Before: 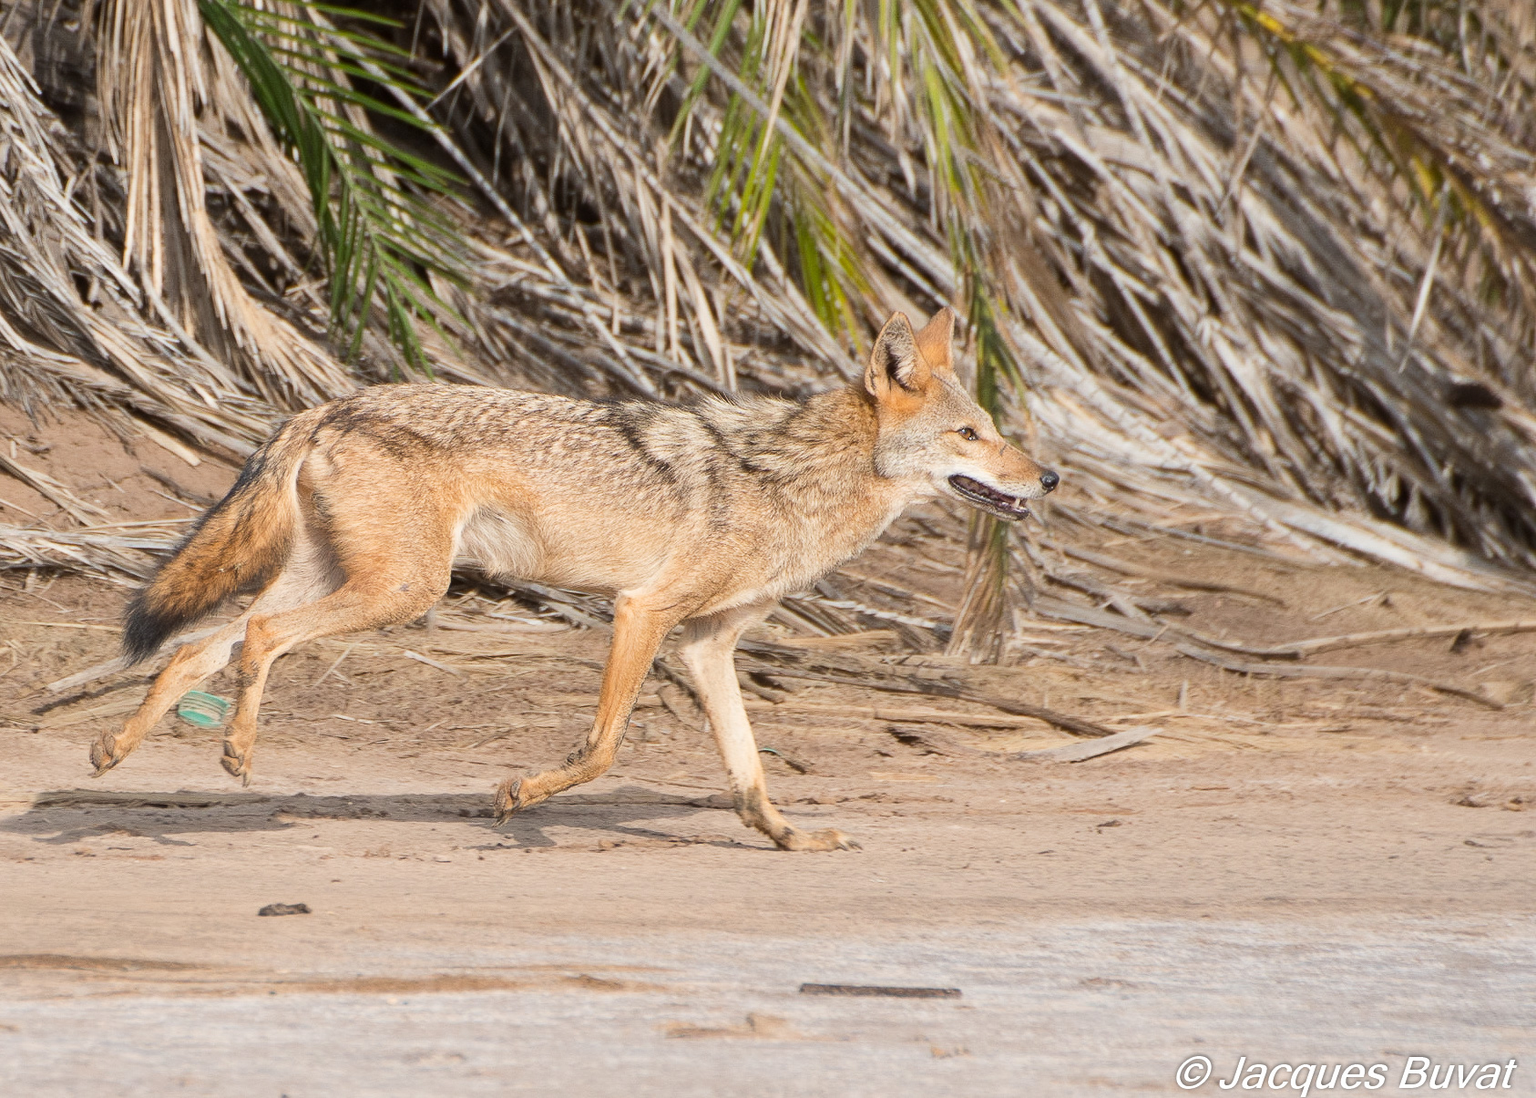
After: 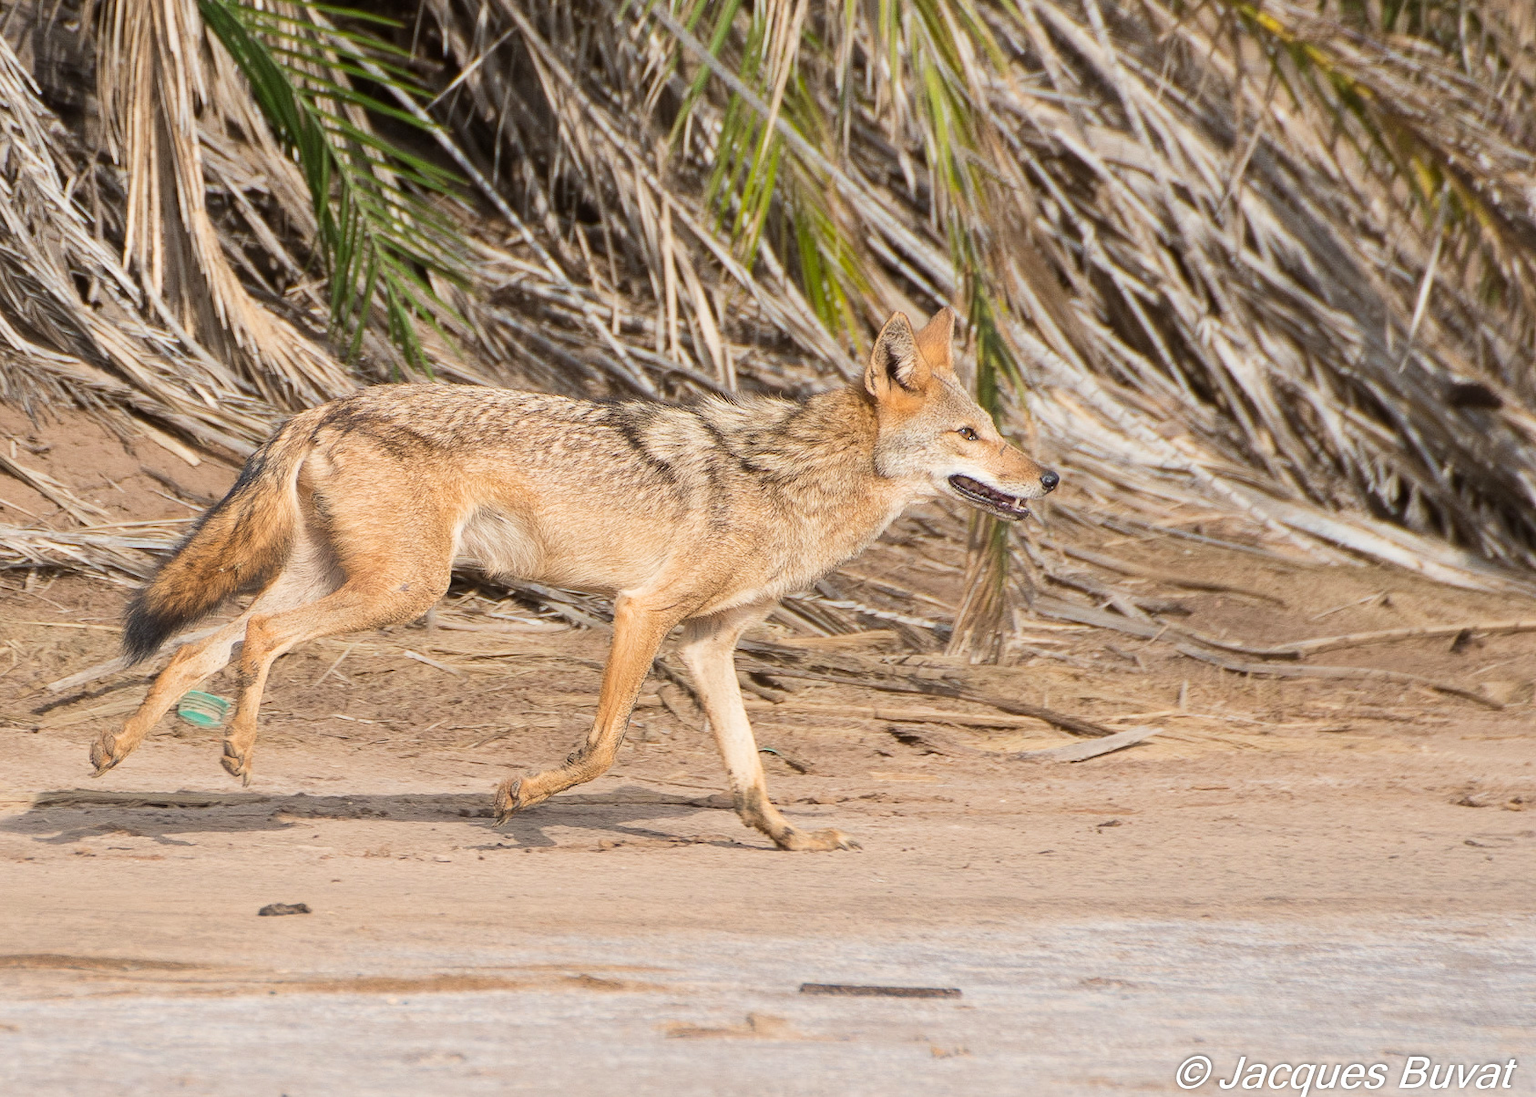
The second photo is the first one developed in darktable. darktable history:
velvia: strength 14.92%
